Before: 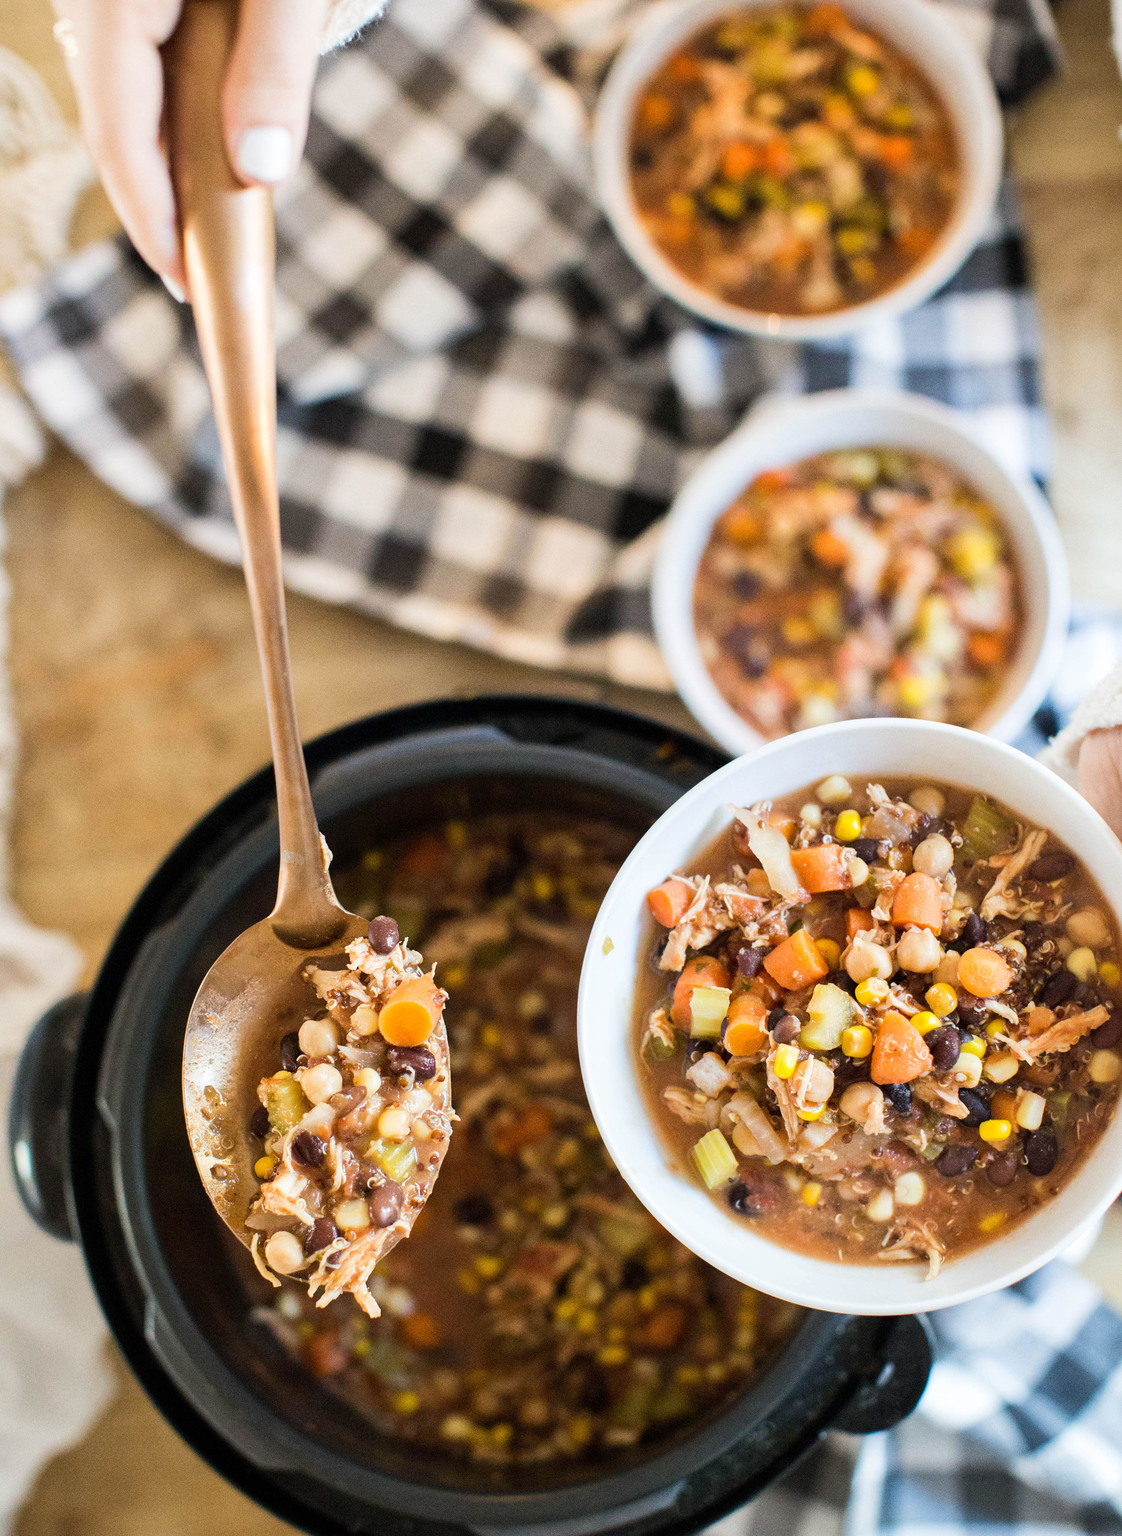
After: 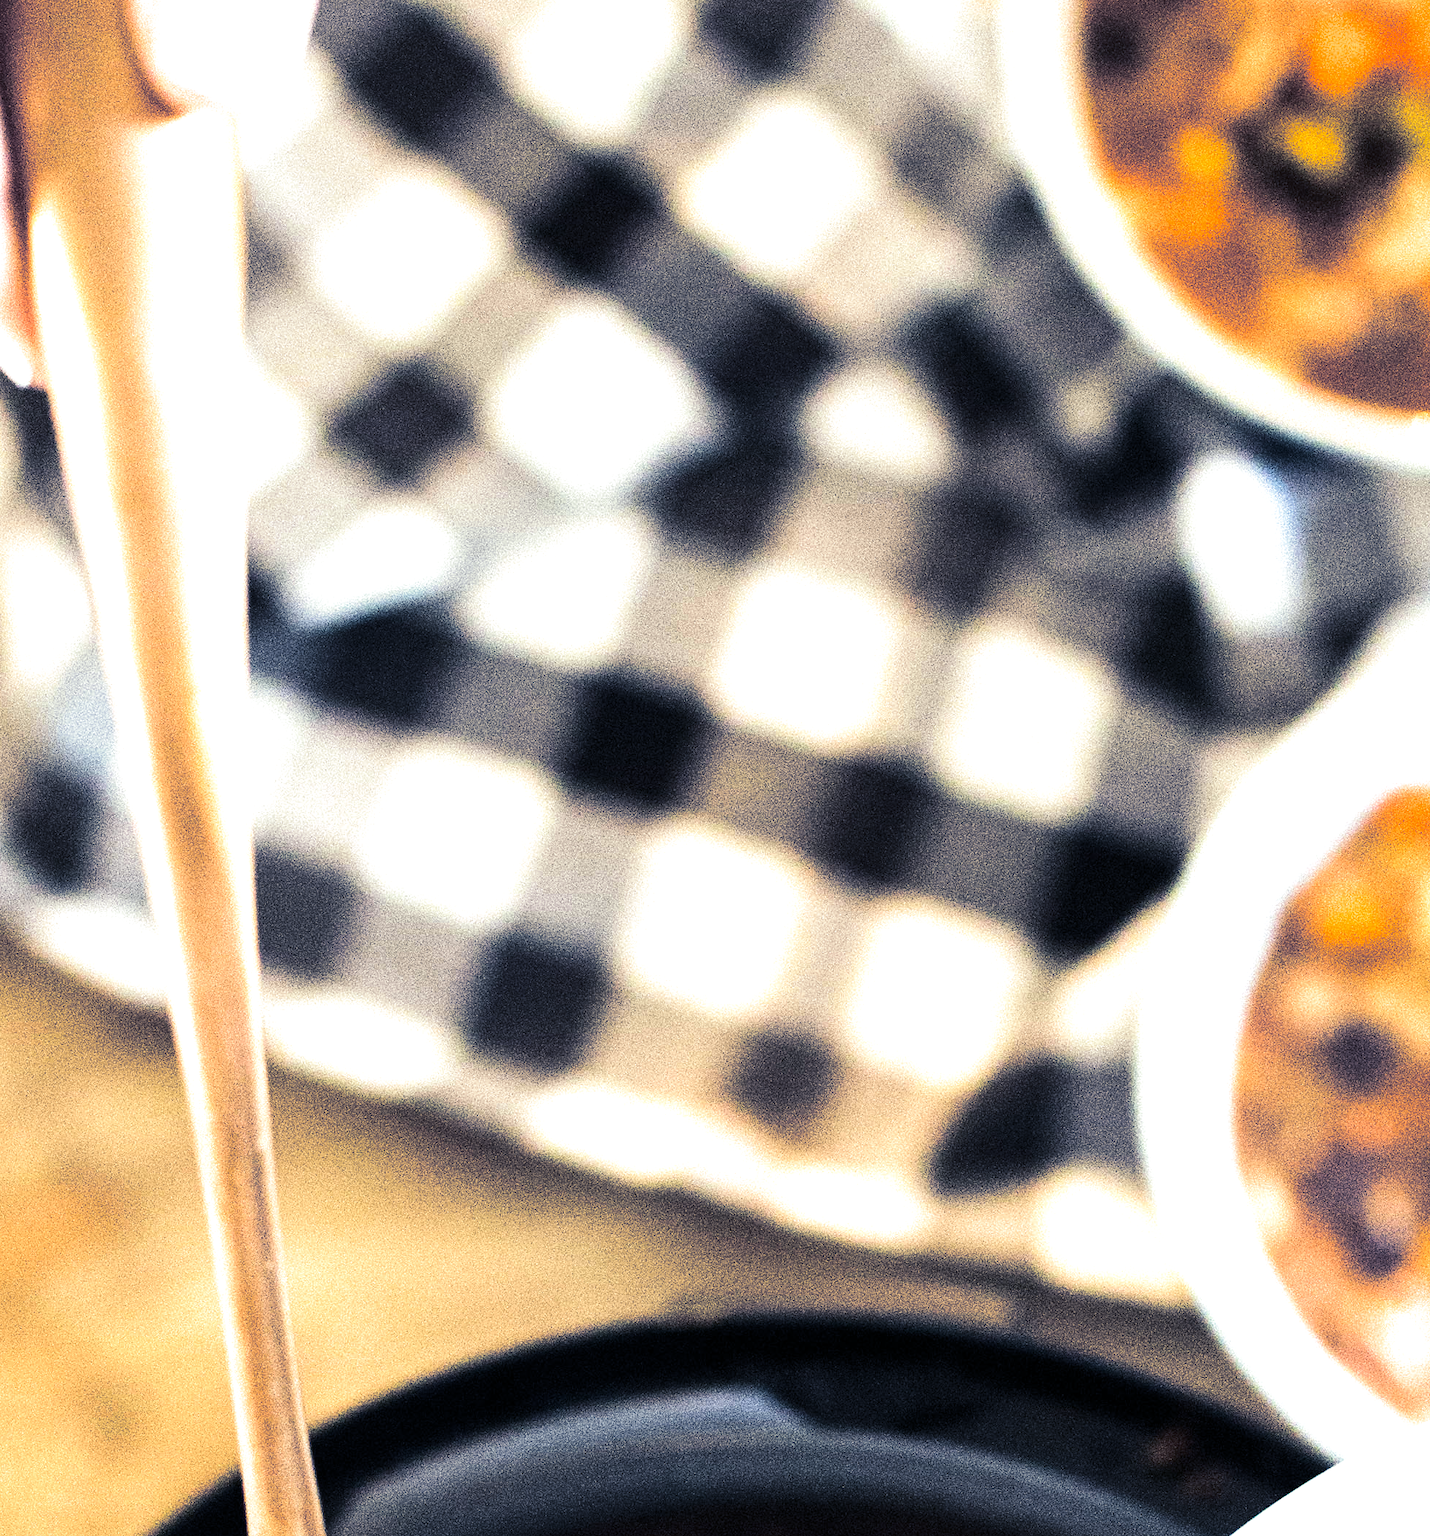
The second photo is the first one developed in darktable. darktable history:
tone equalizer: -8 EV -0.417 EV, -7 EV -0.389 EV, -6 EV -0.333 EV, -5 EV -0.222 EV, -3 EV 0.222 EV, -2 EV 0.333 EV, -1 EV 0.389 EV, +0 EV 0.417 EV, edges refinement/feathering 500, mask exposure compensation -1.57 EV, preserve details no
tone curve: curves: ch0 [(0, 0) (0.227, 0.17) (0.766, 0.774) (1, 1)]; ch1 [(0, 0) (0.114, 0.127) (0.437, 0.452) (0.498, 0.495) (0.579, 0.576) (1, 1)]; ch2 [(0, 0) (0.233, 0.259) (0.493, 0.492) (0.568, 0.579) (1, 1)], color space Lab, independent channels, preserve colors none
exposure: exposure 0.6 EV, compensate highlight preservation false
crop: left 15.306%, top 9.065%, right 30.789%, bottom 48.638%
split-toning: shadows › hue 230.4°
